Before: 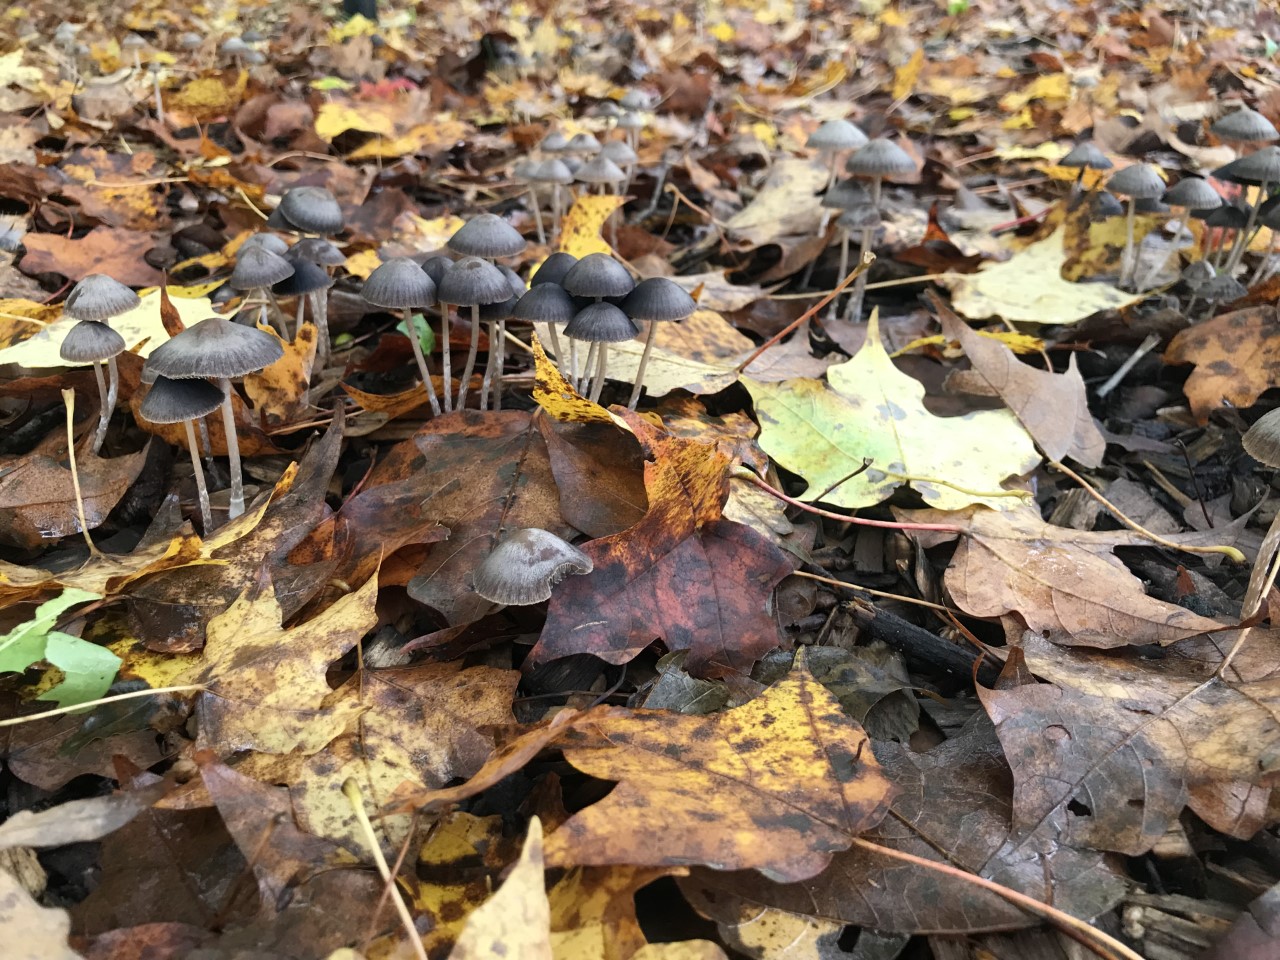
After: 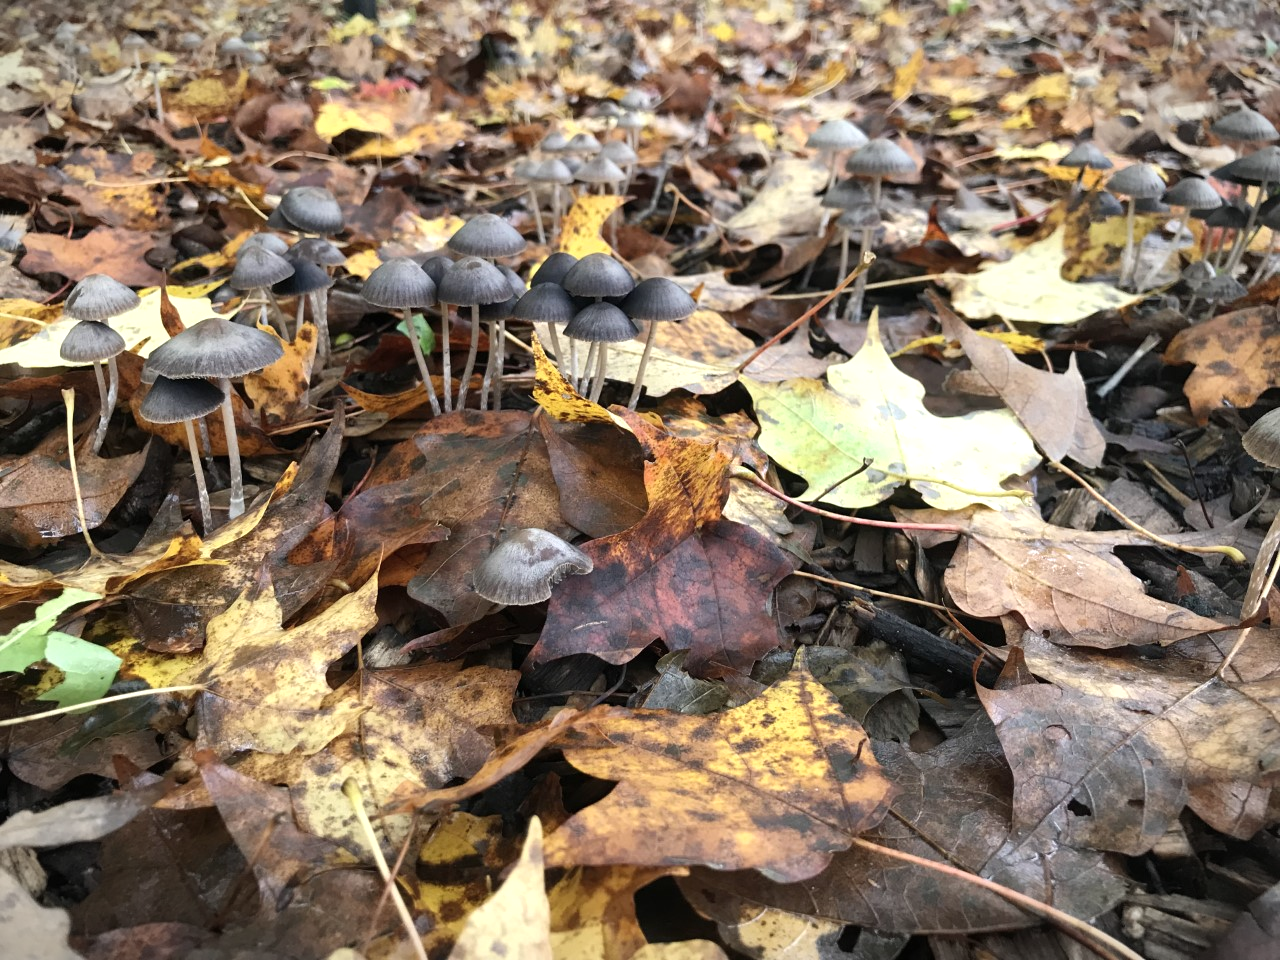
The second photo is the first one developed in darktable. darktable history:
vignetting: fall-off start 100.37%, width/height ratio 1.326
shadows and highlights: radius 46.83, white point adjustment 6.82, compress 79.61%, soften with gaussian
